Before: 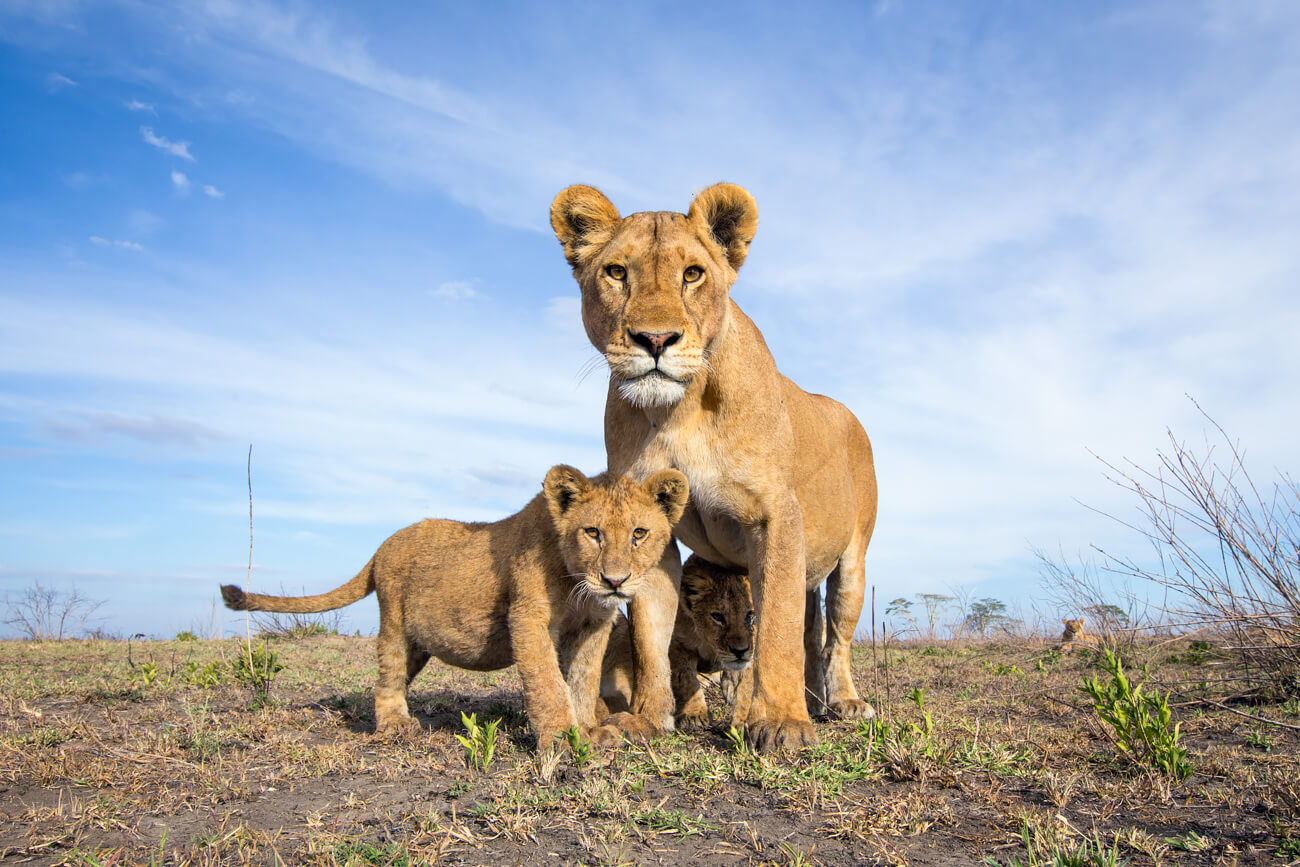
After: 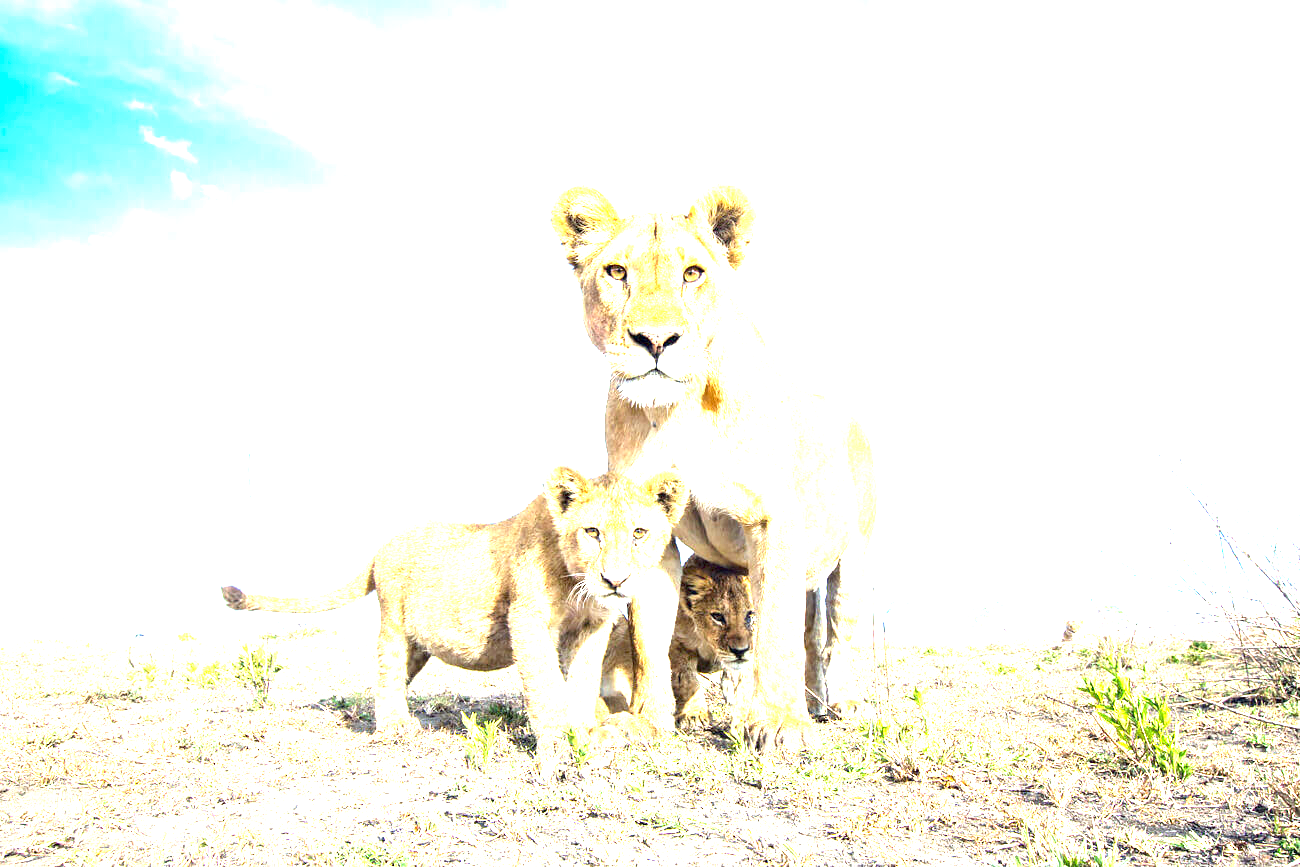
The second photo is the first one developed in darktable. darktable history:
color correction: highlights a* -6.46, highlights b* 0.365
exposure: exposure 3.041 EV, compensate highlight preservation false
